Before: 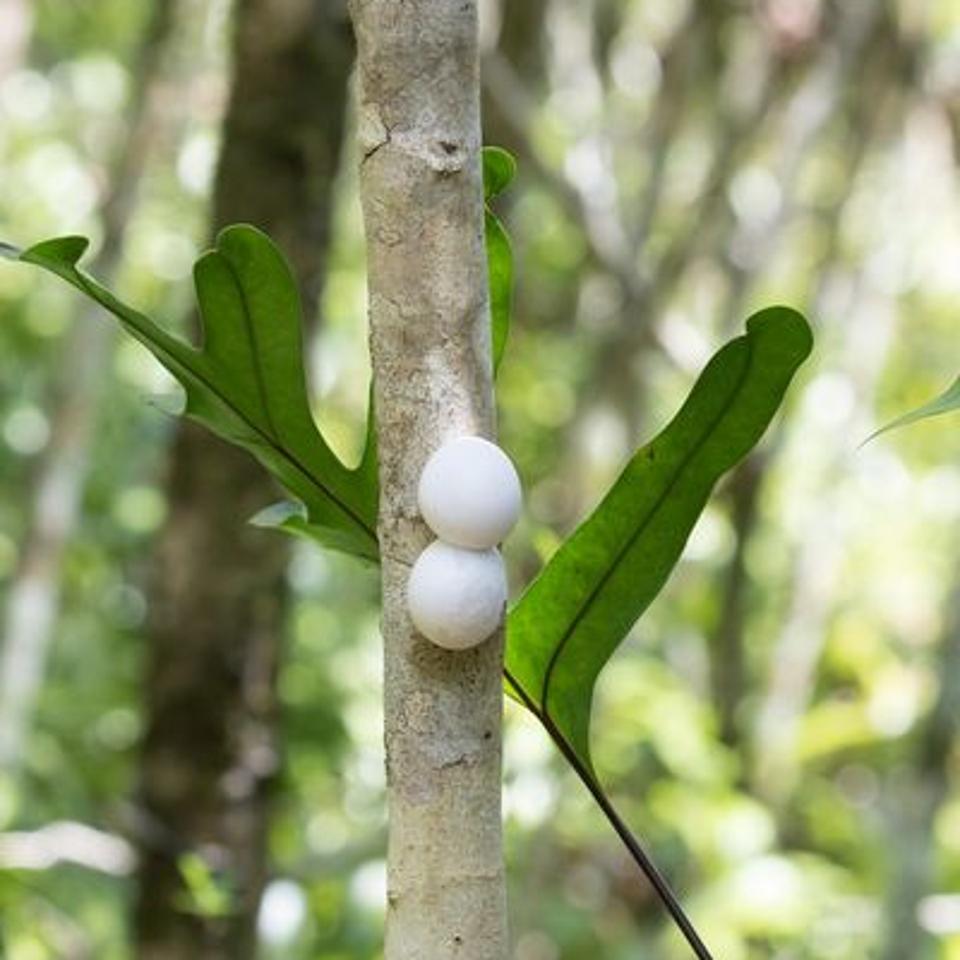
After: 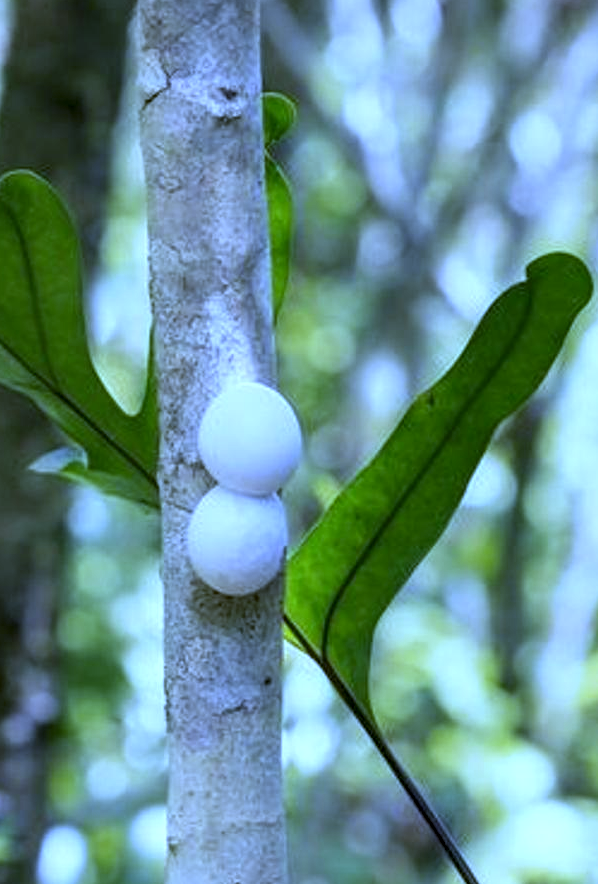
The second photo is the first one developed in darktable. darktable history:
local contrast: shadows 94%
crop and rotate: left 22.918%, top 5.629%, right 14.711%, bottom 2.247%
white balance: red 0.766, blue 1.537
